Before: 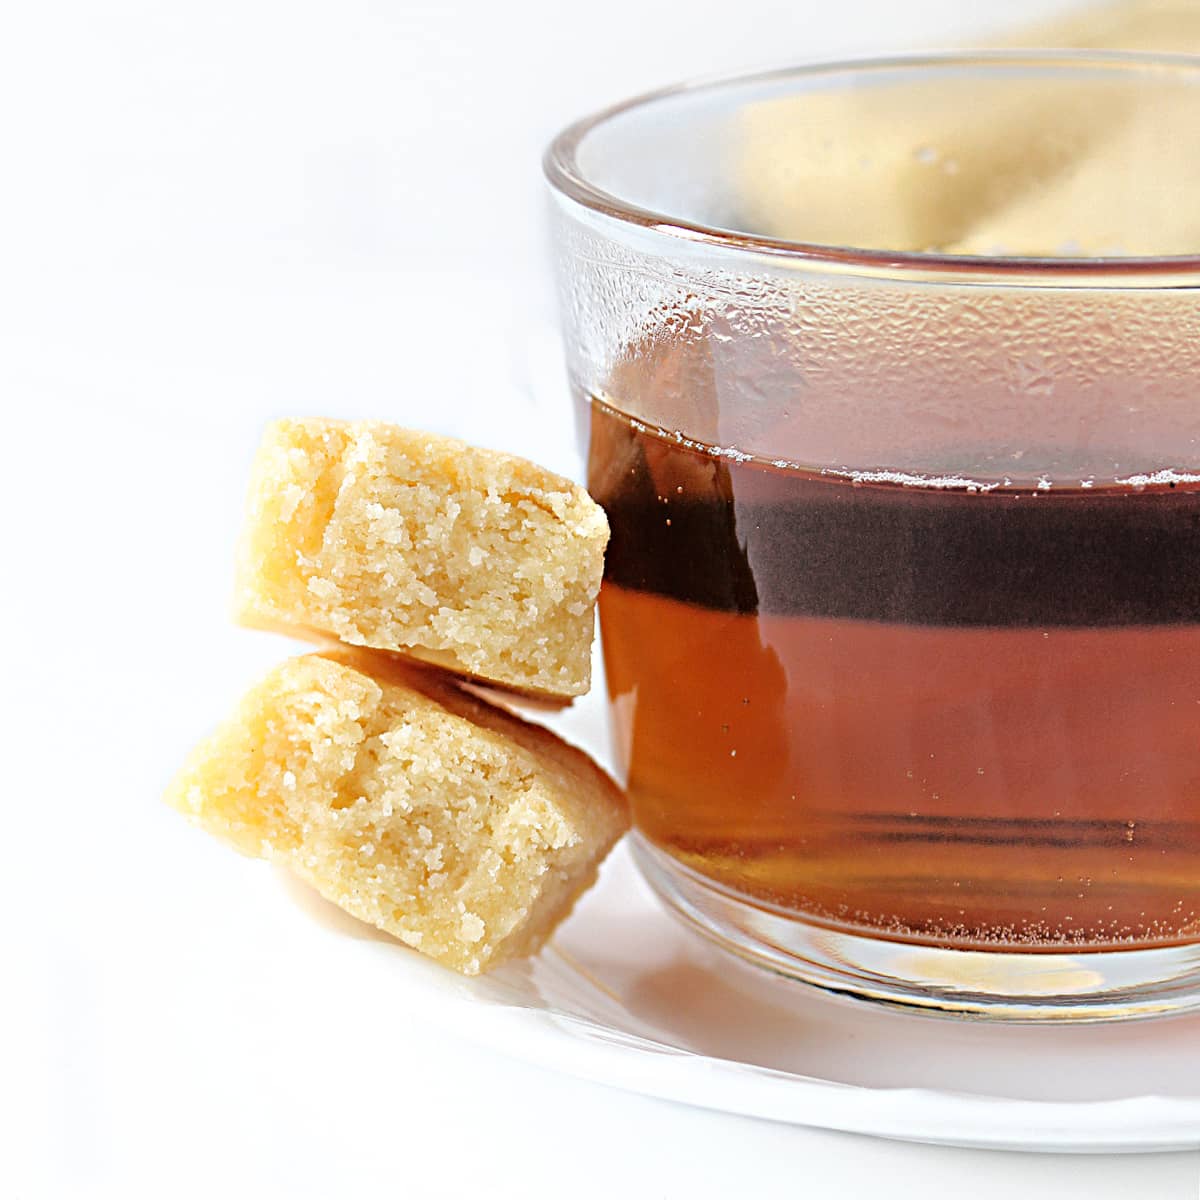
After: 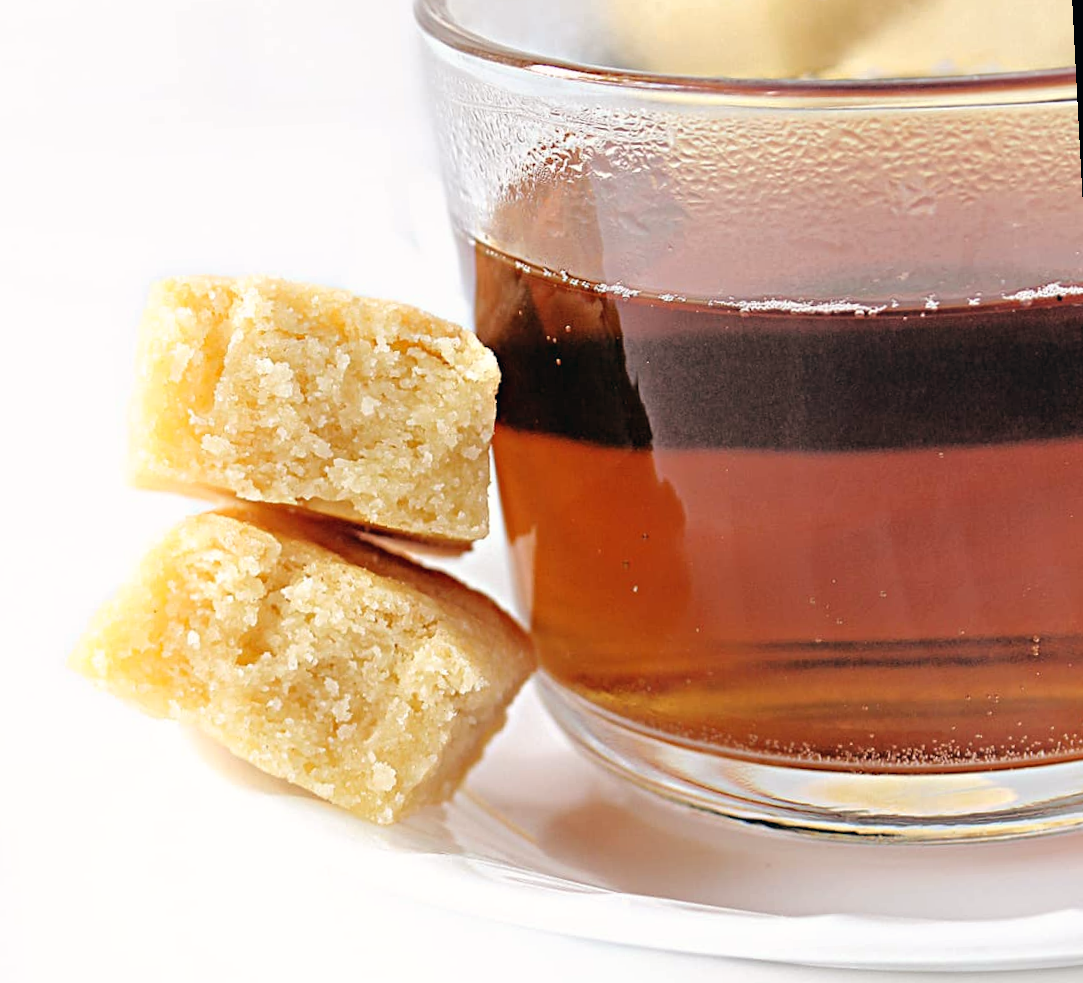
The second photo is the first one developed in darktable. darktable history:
rotate and perspective: rotation -3°, crop left 0.031, crop right 0.968, crop top 0.07, crop bottom 0.93
crop and rotate: left 8.262%, top 9.226%
color balance: lift [1, 0.998, 1.001, 1.002], gamma [1, 1.02, 1, 0.98], gain [1, 1.02, 1.003, 0.98]
